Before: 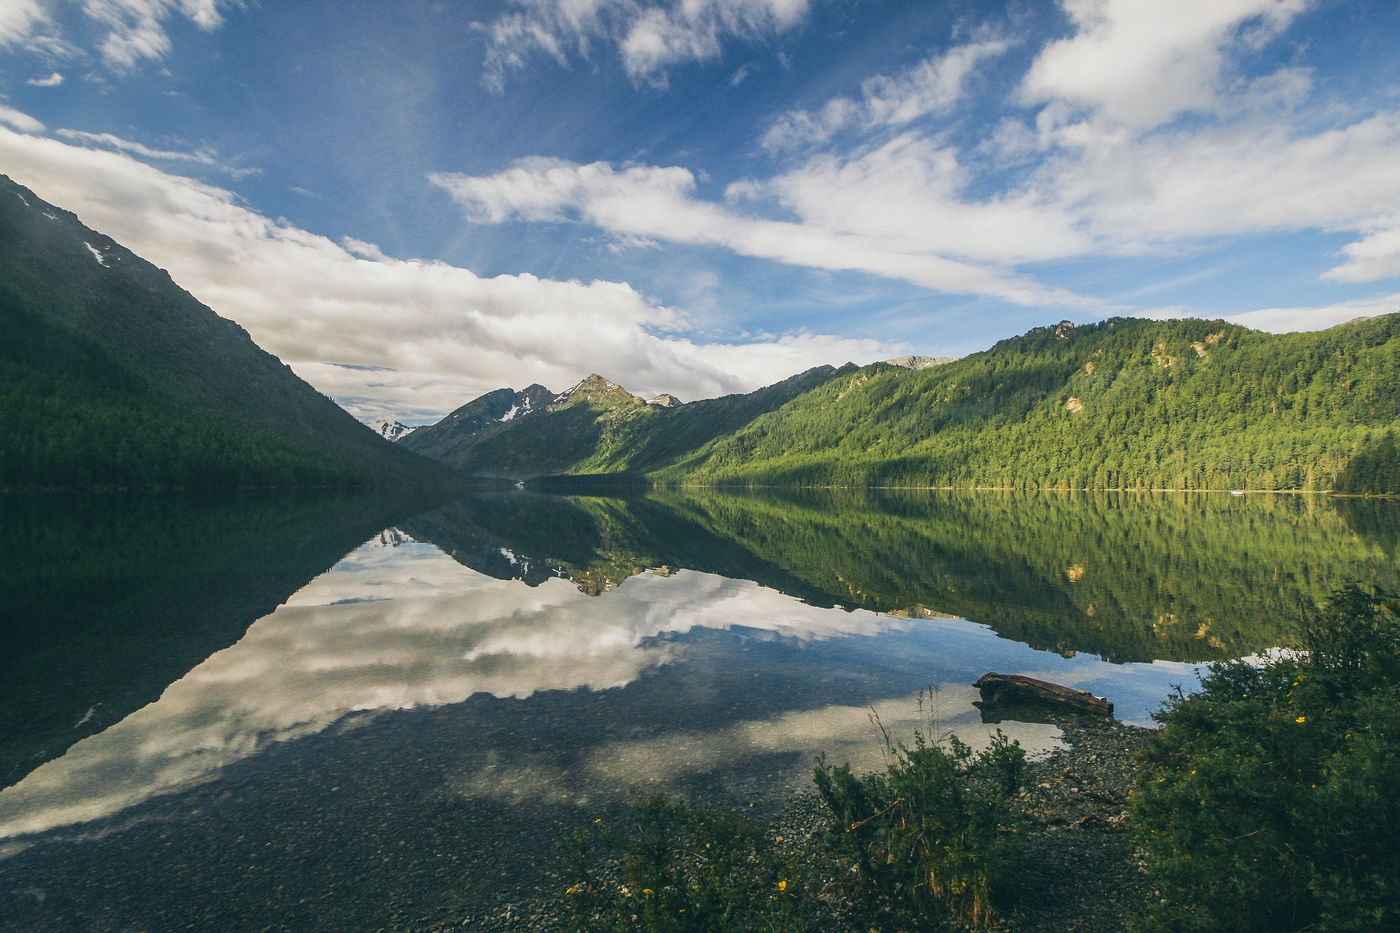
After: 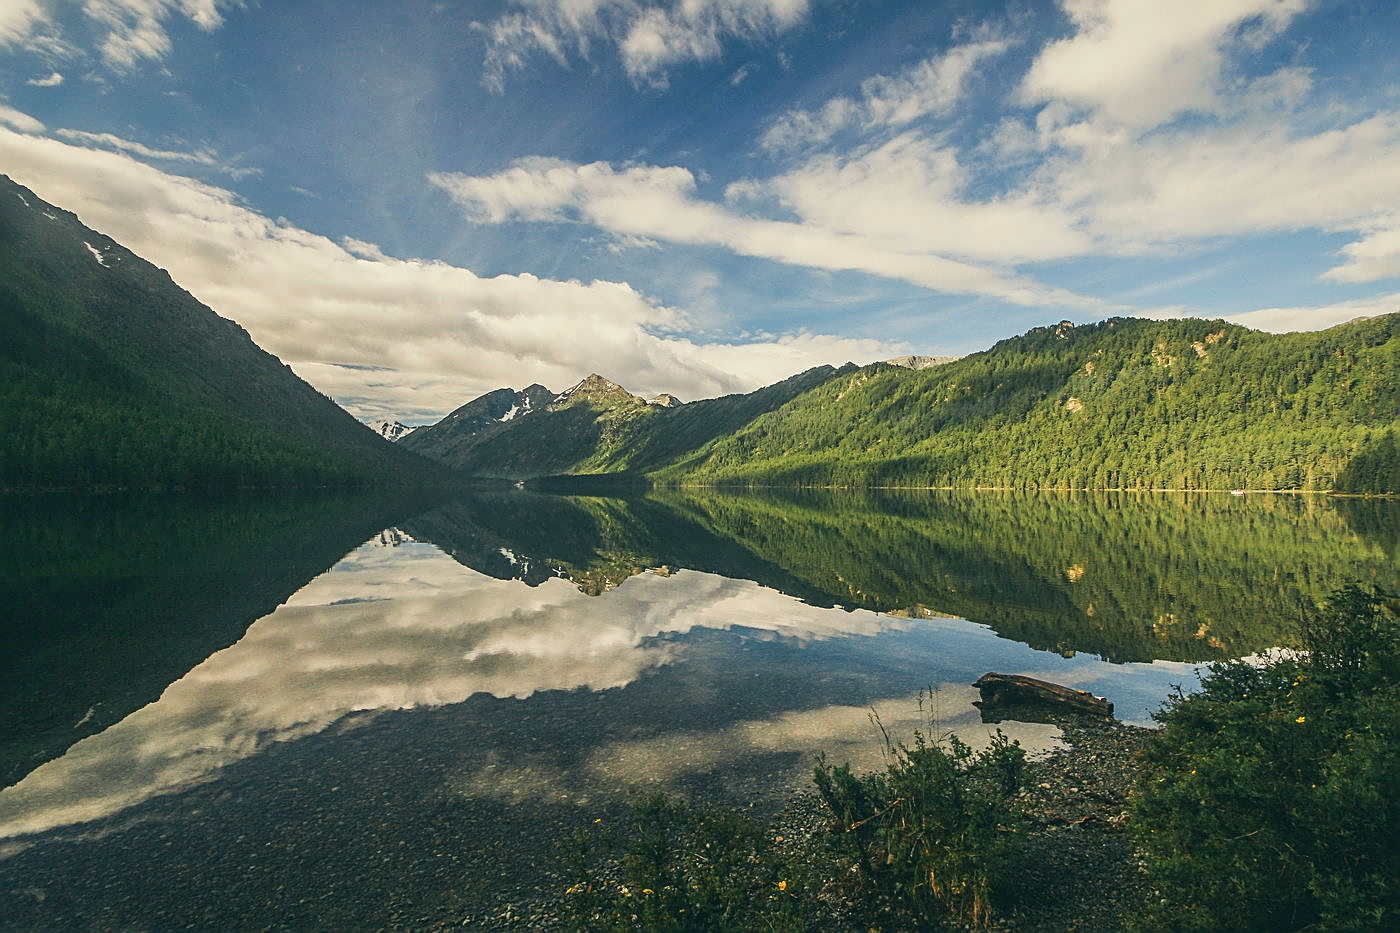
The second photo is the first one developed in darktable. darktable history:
white balance: red 1.029, blue 0.92
sharpen: on, module defaults
